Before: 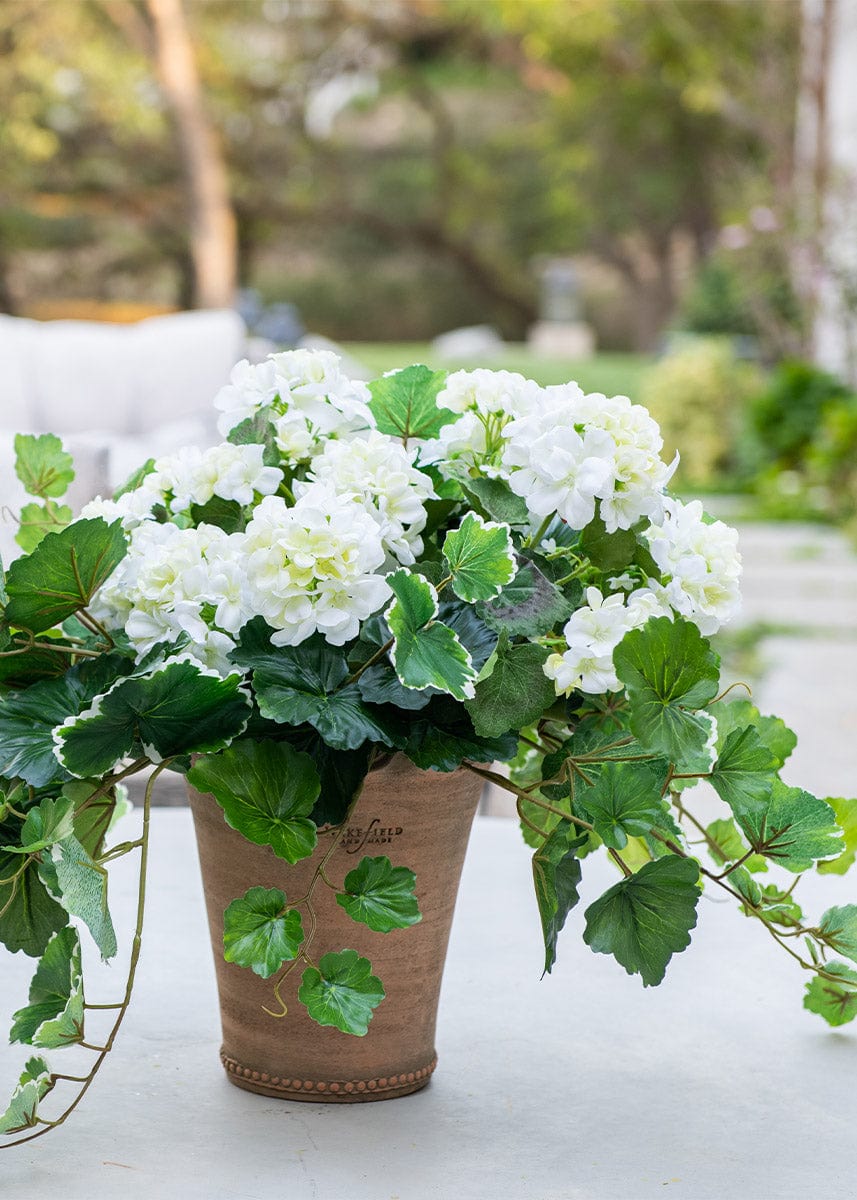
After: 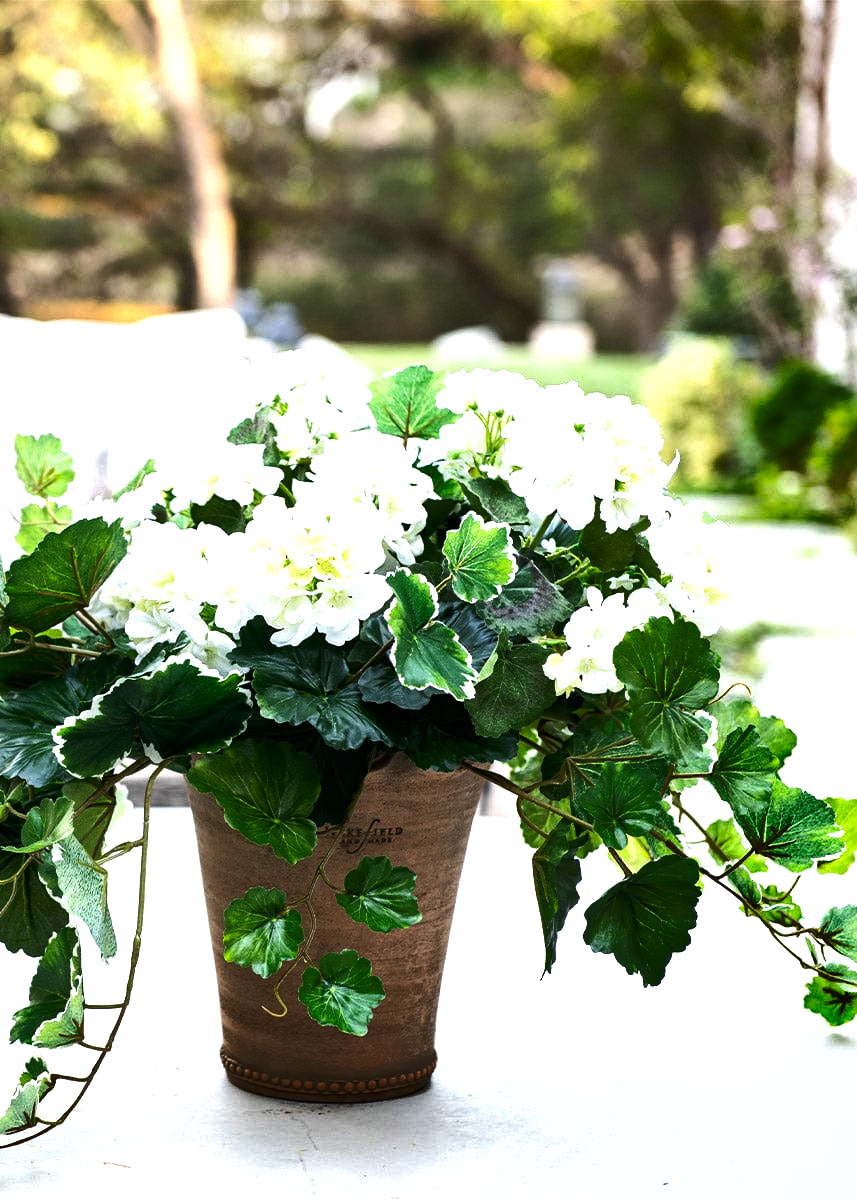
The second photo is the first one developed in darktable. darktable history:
tone equalizer: -8 EV -1.08 EV, -7 EV -1.01 EV, -6 EV -0.867 EV, -5 EV -0.578 EV, -3 EV 0.578 EV, -2 EV 0.867 EV, -1 EV 1.01 EV, +0 EV 1.08 EV, edges refinement/feathering 500, mask exposure compensation -1.57 EV, preserve details no
shadows and highlights: radius 264.75, soften with gaussian
